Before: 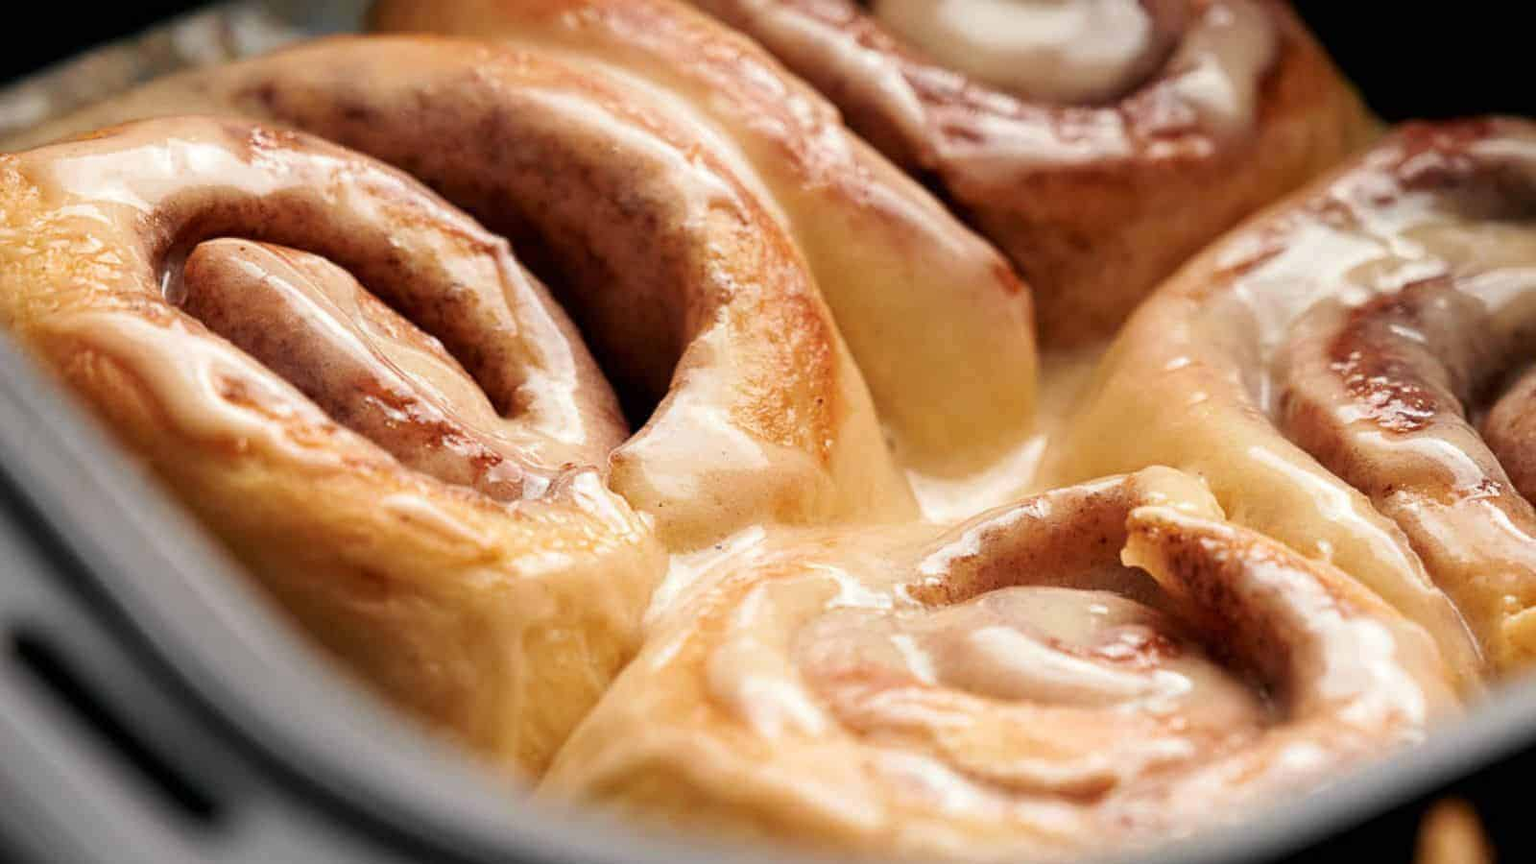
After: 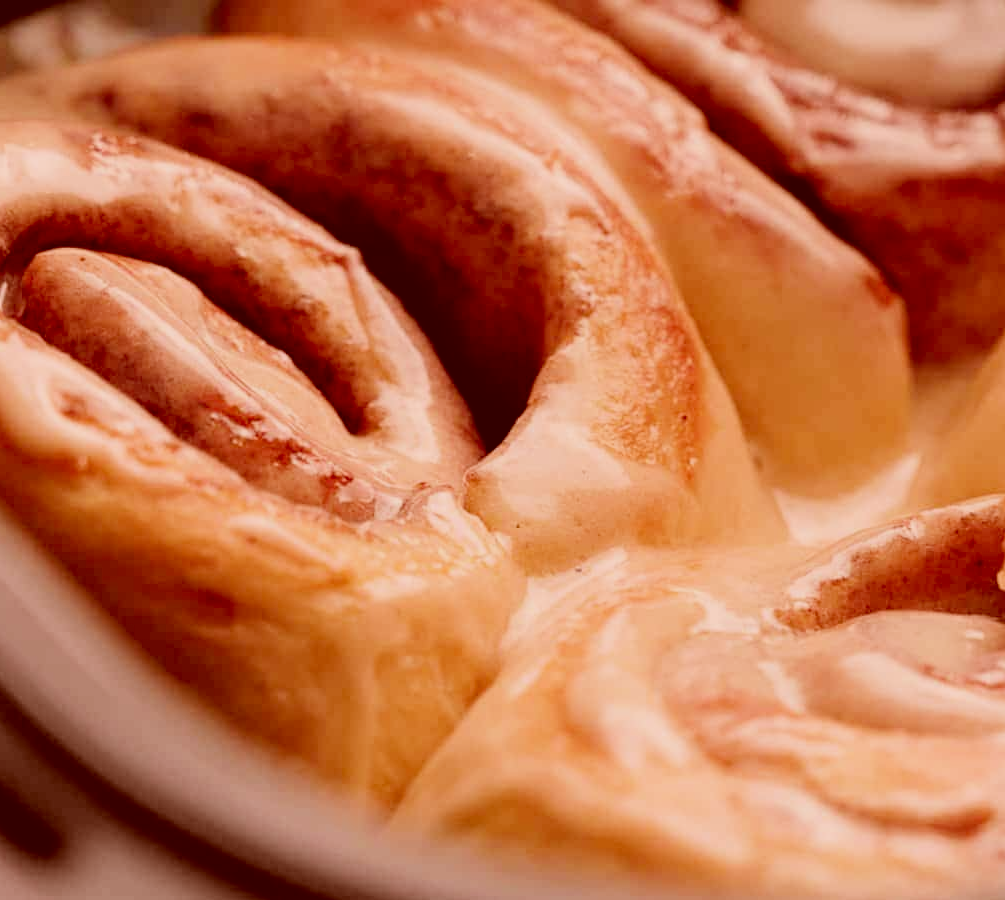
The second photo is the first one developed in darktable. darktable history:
color correction: highlights a* 9.03, highlights b* 8.71, shadows a* 40, shadows b* 40, saturation 0.8
filmic rgb: hardness 4.17
crop: left 10.644%, right 26.528%
